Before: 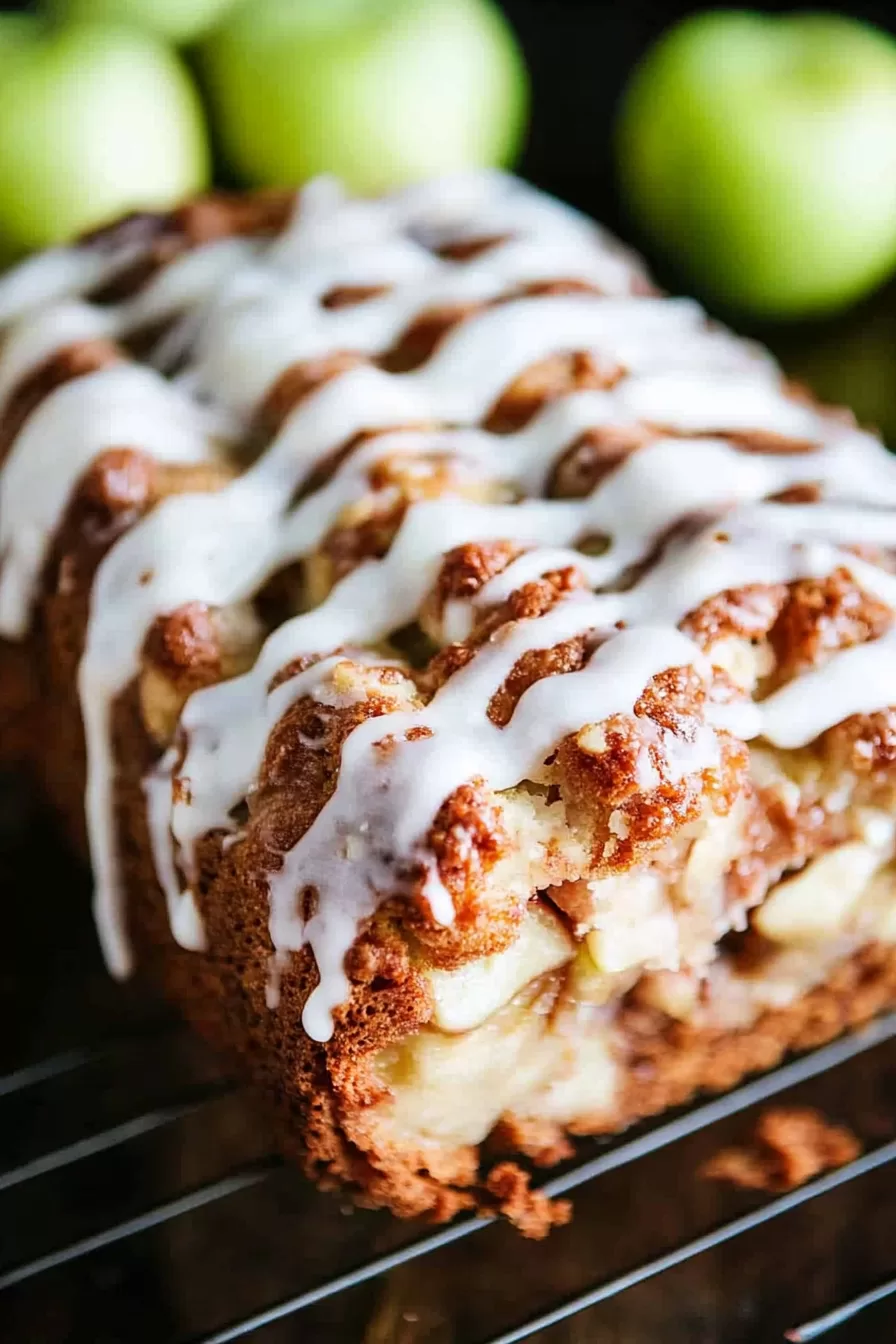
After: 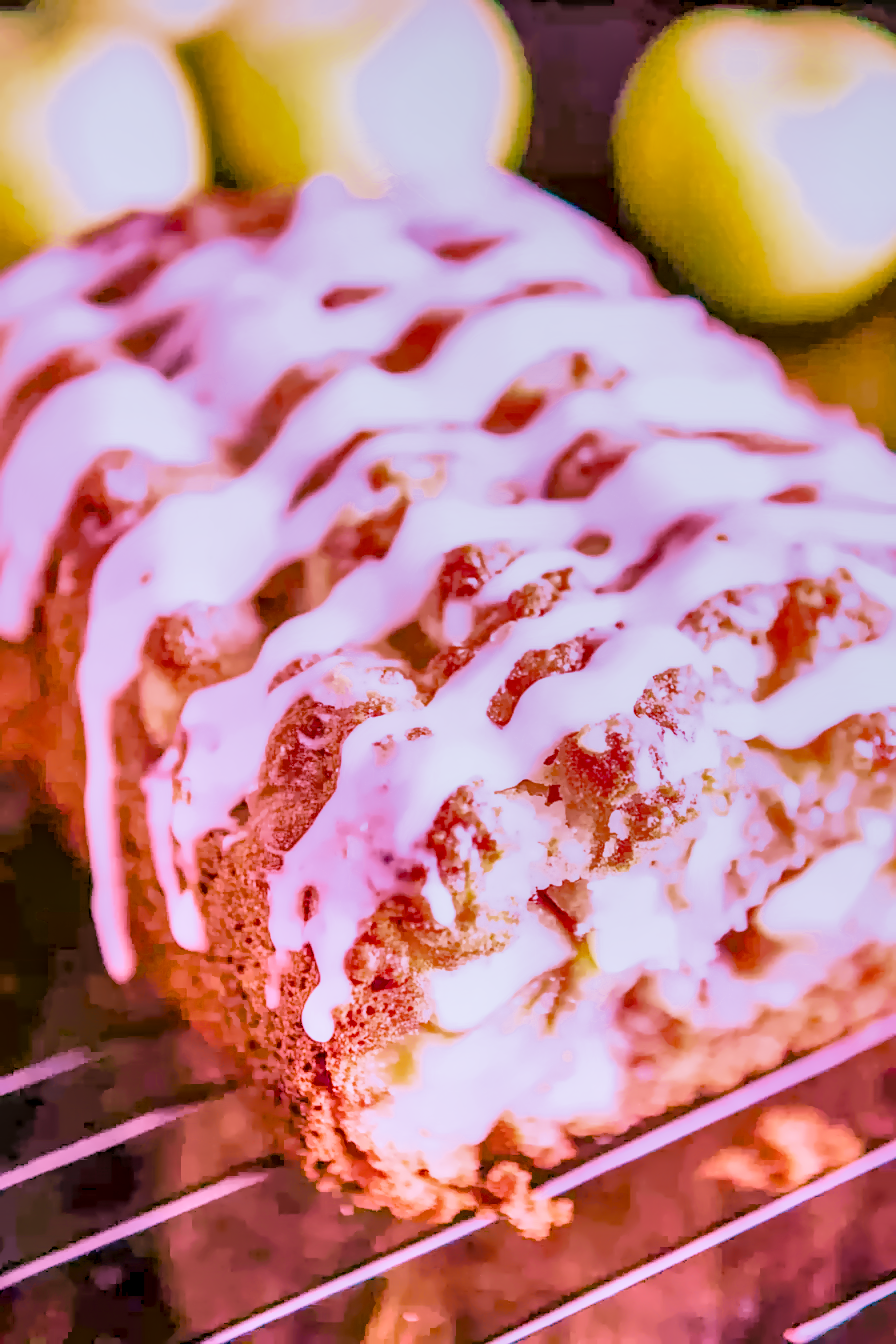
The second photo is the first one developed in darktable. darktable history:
local contrast: highlights 60%, shadows 60%, detail 160%
color calibration: illuminant as shot in camera, x 0.358, y 0.373, temperature 4628.91 K
color balance rgb: perceptual saturation grading › global saturation 35%, perceptual saturation grading › highlights -30%, perceptual saturation grading › shadows 35%, perceptual brilliance grading › global brilliance 3%, perceptual brilliance grading › highlights -3%, perceptual brilliance grading › shadows 3%
denoise (profiled): preserve shadows 1.52, scattering 0.002, a [-1, 0, 0], compensate highlight preservation false
haze removal: compatibility mode true, adaptive false
highlight reconstruction: on, module defaults
hot pixels: on, module defaults
lens correction: scale 1, crop 1, focal 16, aperture 5.6, distance 1000, camera "Canon EOS RP", lens "Canon RF 16mm F2.8 STM"
shadows and highlights: shadows 40, highlights -60
white balance: red 2.229, blue 1.46
velvia: strength 45%
filmic rgb: black relative exposure -7.65 EV, white relative exposure 4.56 EV, hardness 3.61
tone equalizer "contrast tone curve: medium": -8 EV -0.75 EV, -7 EV -0.7 EV, -6 EV -0.6 EV, -5 EV -0.4 EV, -3 EV 0.4 EV, -2 EV 0.6 EV, -1 EV 0.7 EV, +0 EV 0.75 EV, edges refinement/feathering 500, mask exposure compensation -1.57 EV, preserve details no
